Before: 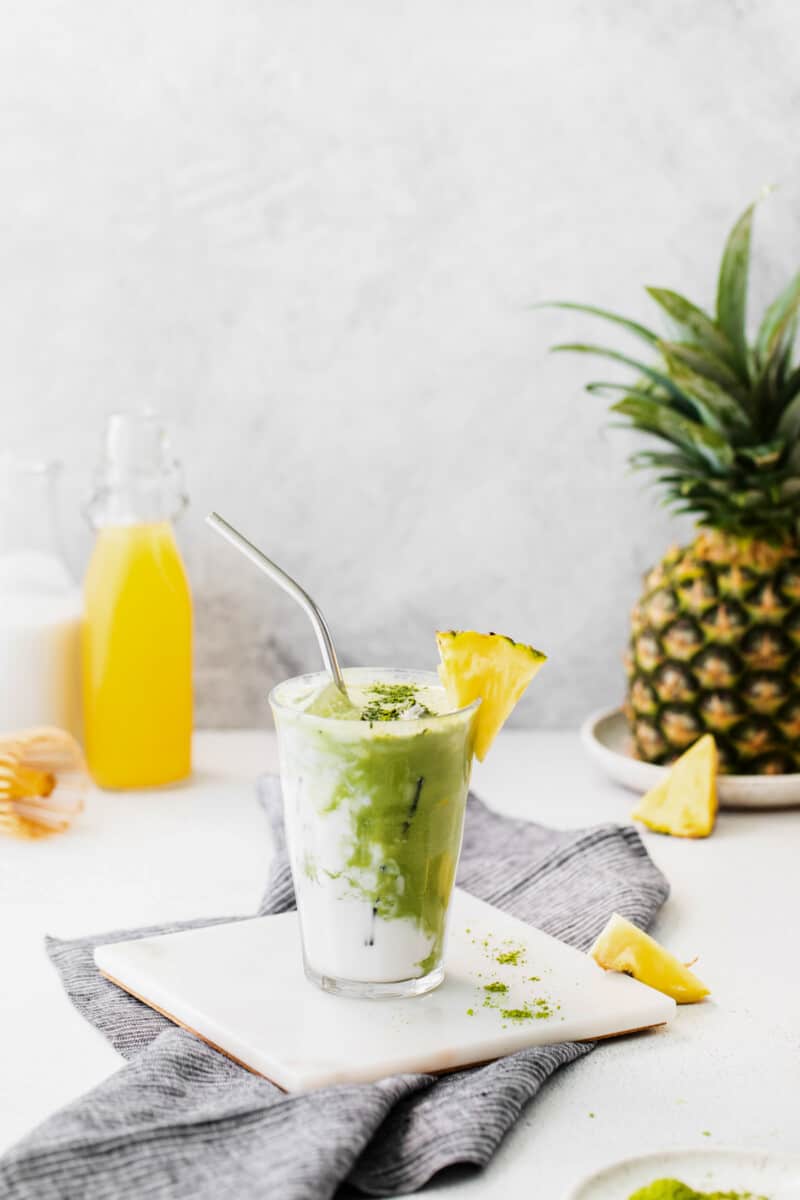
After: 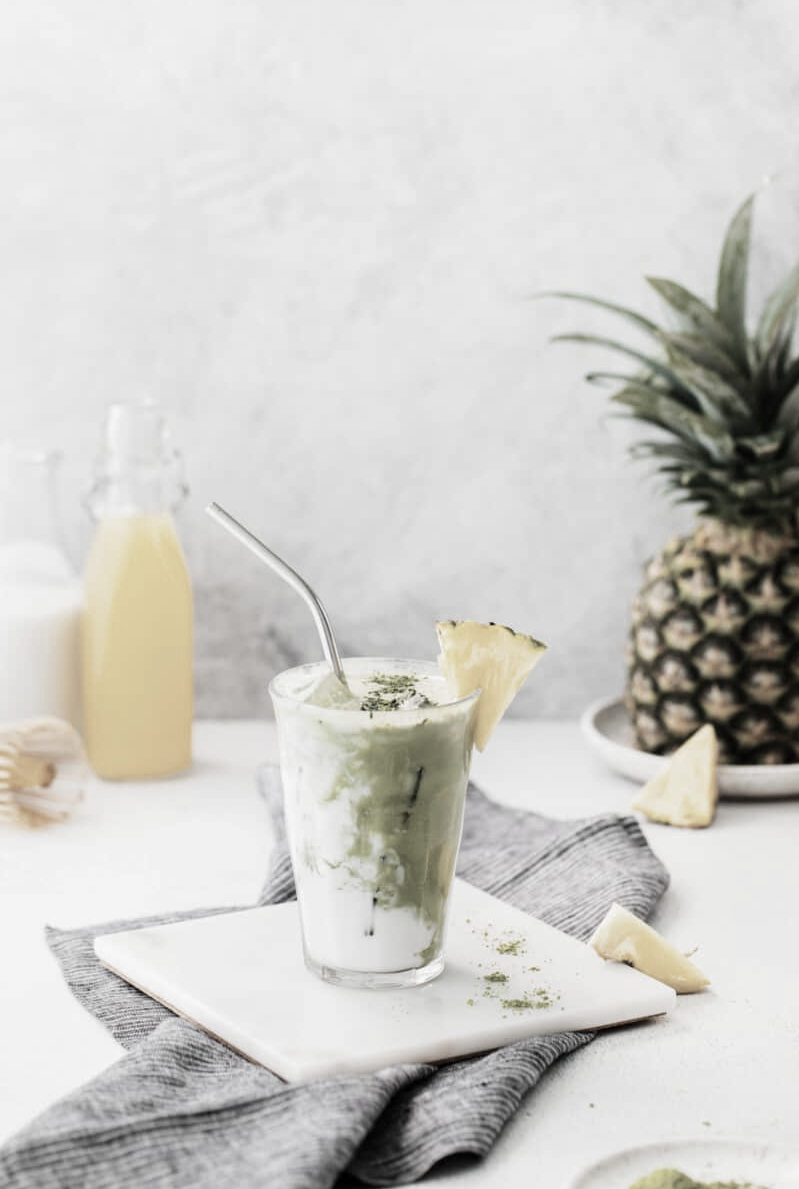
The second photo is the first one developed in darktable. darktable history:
crop: top 0.904%, right 0.013%
color correction: highlights b* 0.014, saturation 0.286
